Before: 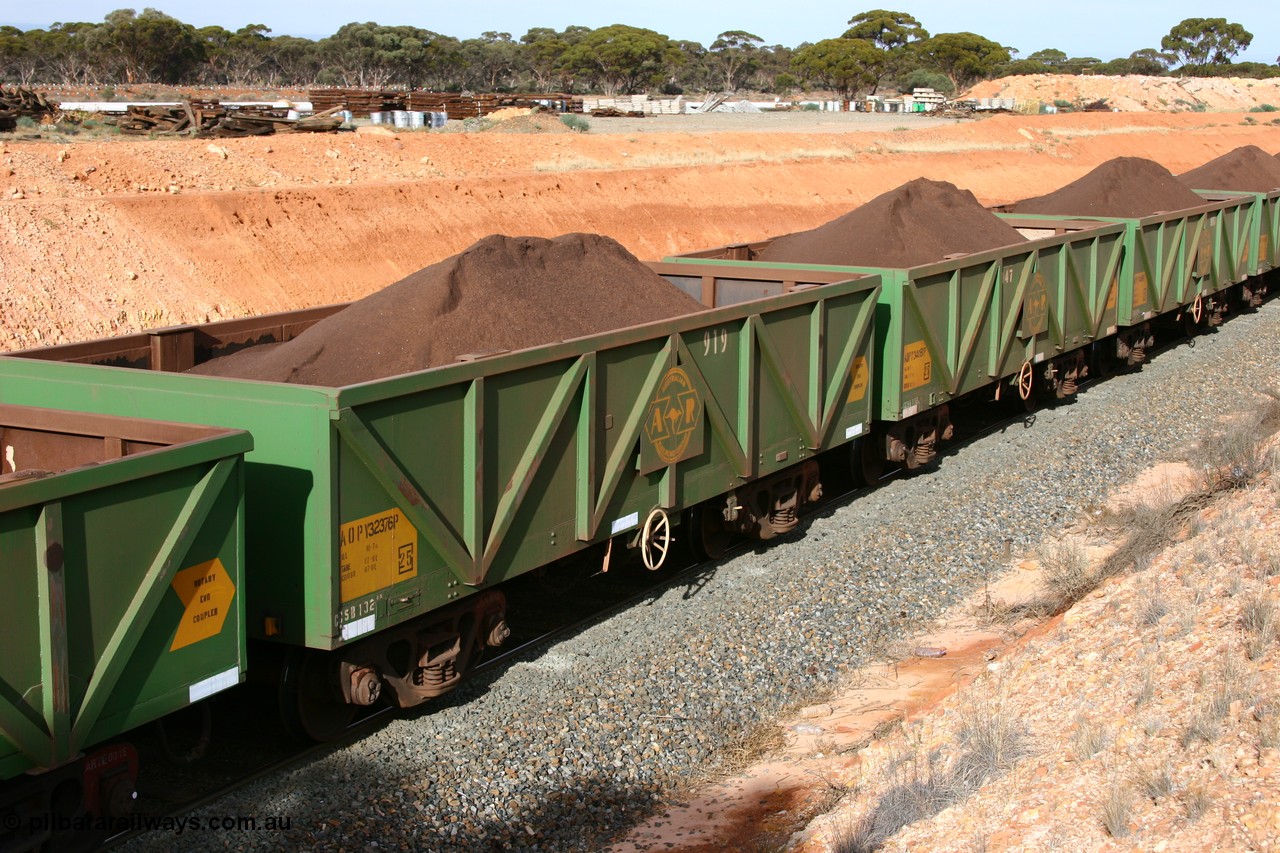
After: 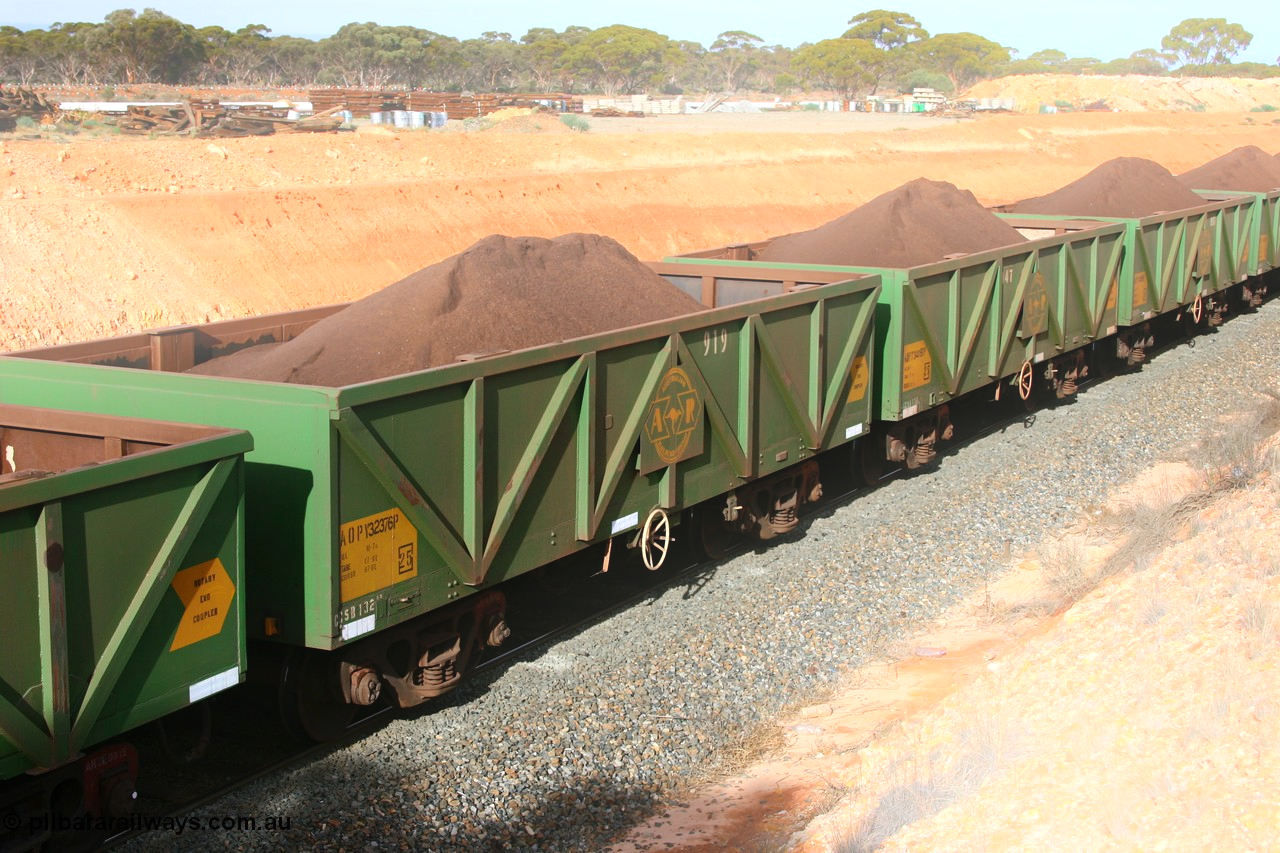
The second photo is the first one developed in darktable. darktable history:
bloom: on, module defaults
exposure: exposure 0.131 EV, compensate highlight preservation false
